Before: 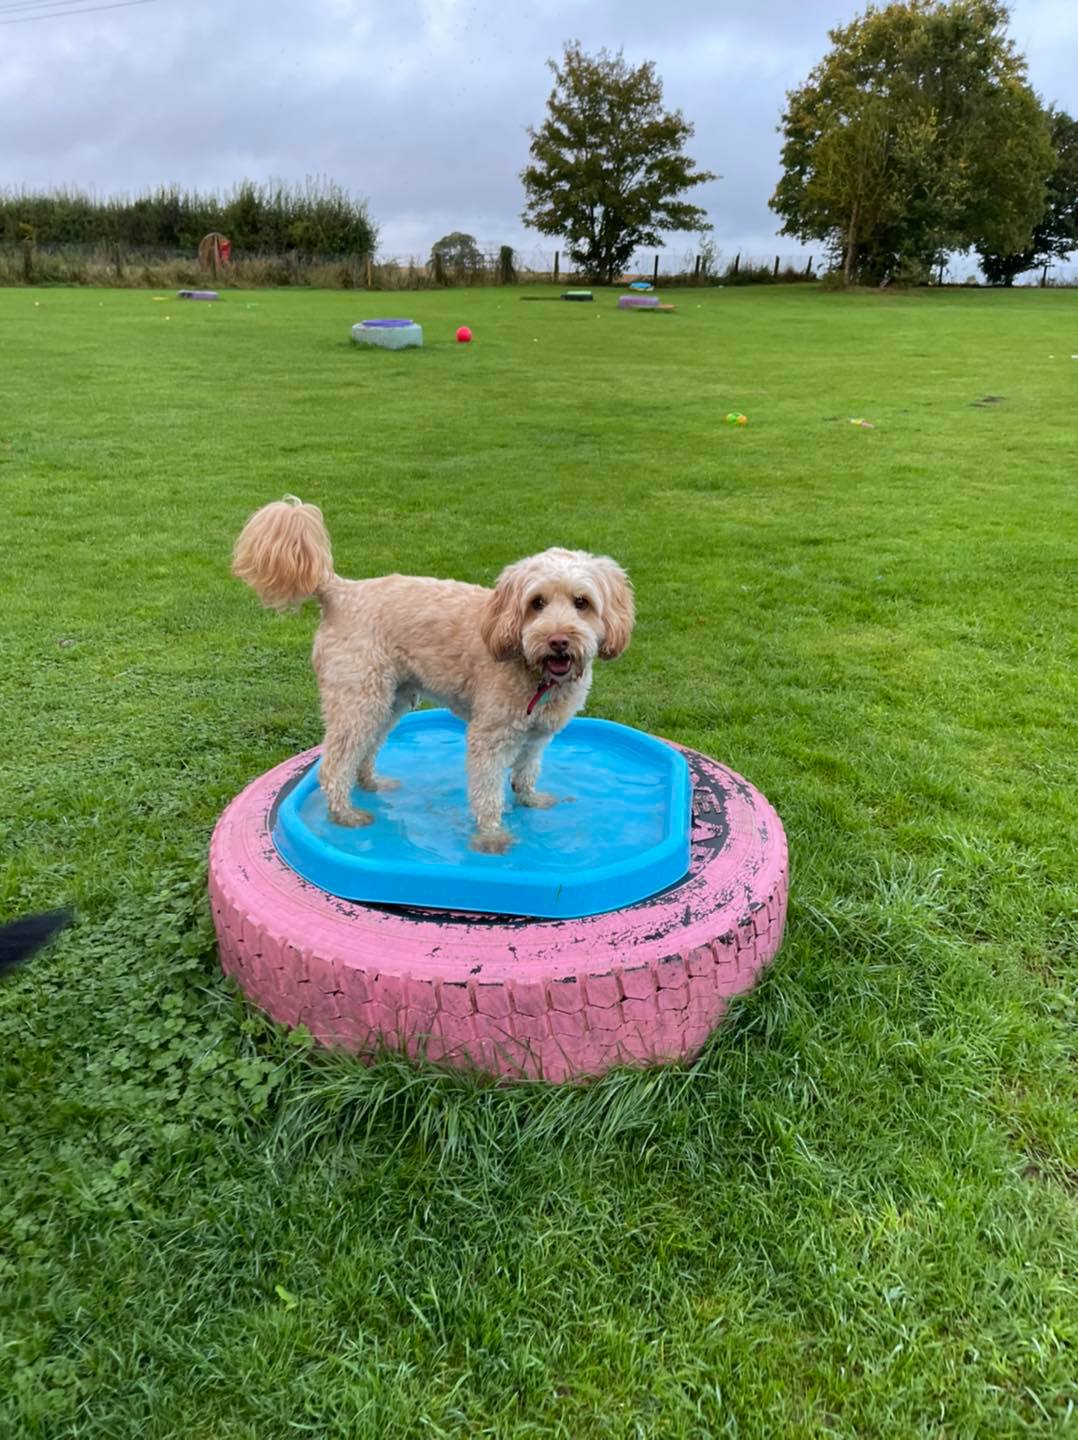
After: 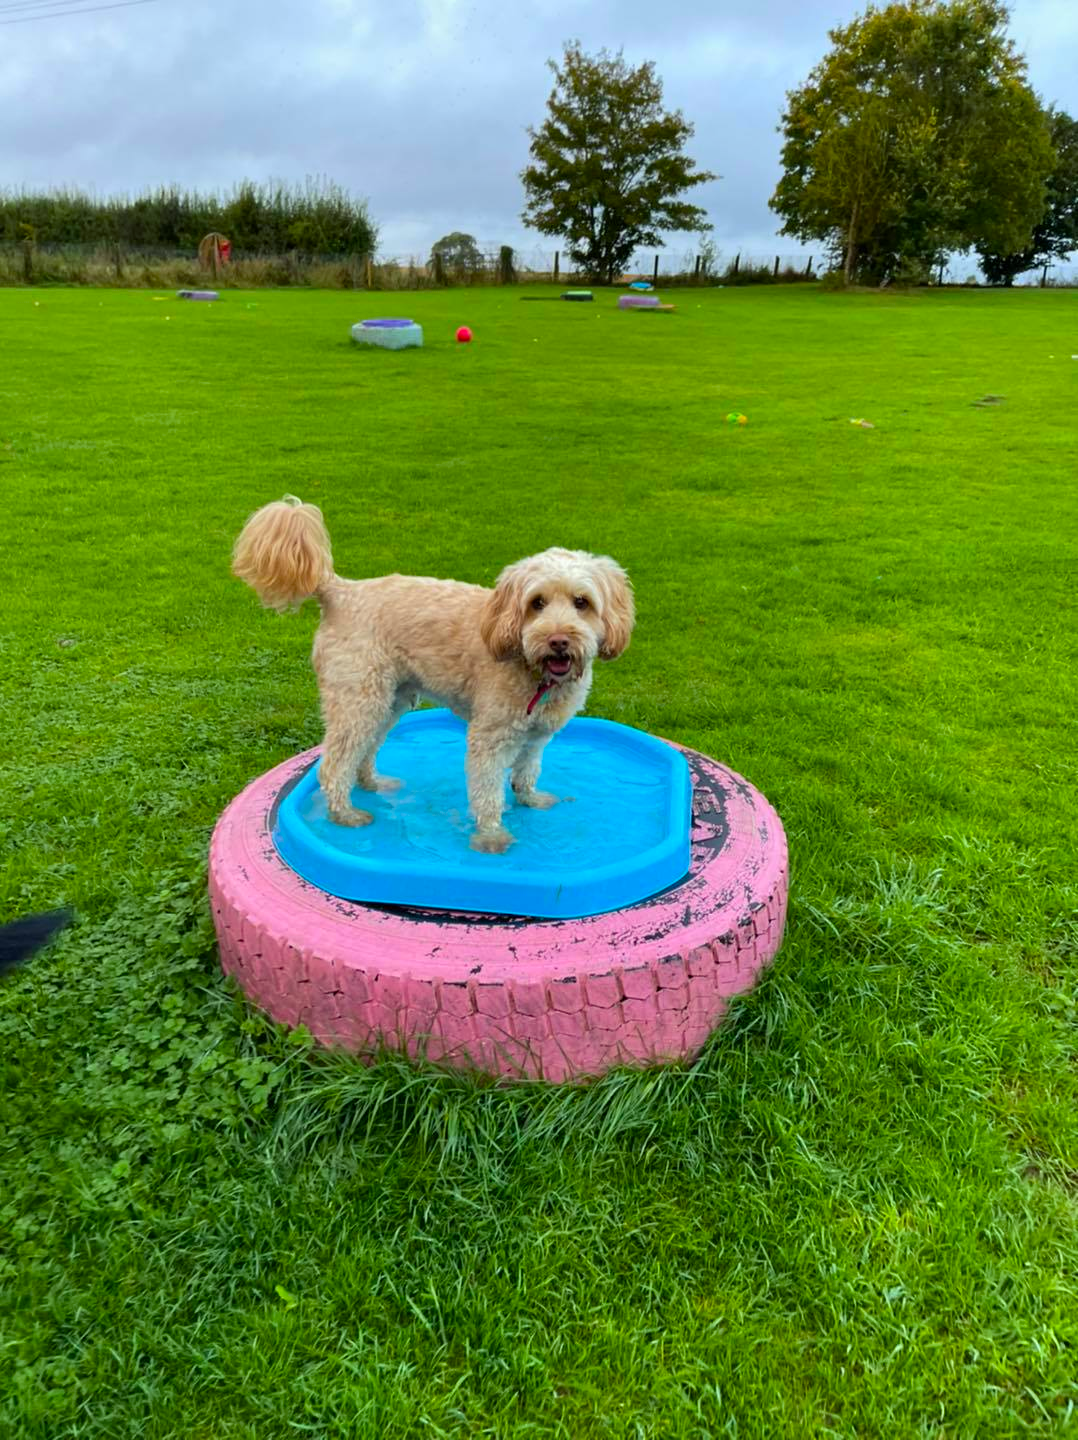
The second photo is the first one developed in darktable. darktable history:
color balance rgb: perceptual saturation grading › global saturation 25%, global vibrance 20%
tone equalizer: on, module defaults
color correction: highlights a* -5.94, highlights b* 11.19
white balance: red 0.983, blue 1.036
